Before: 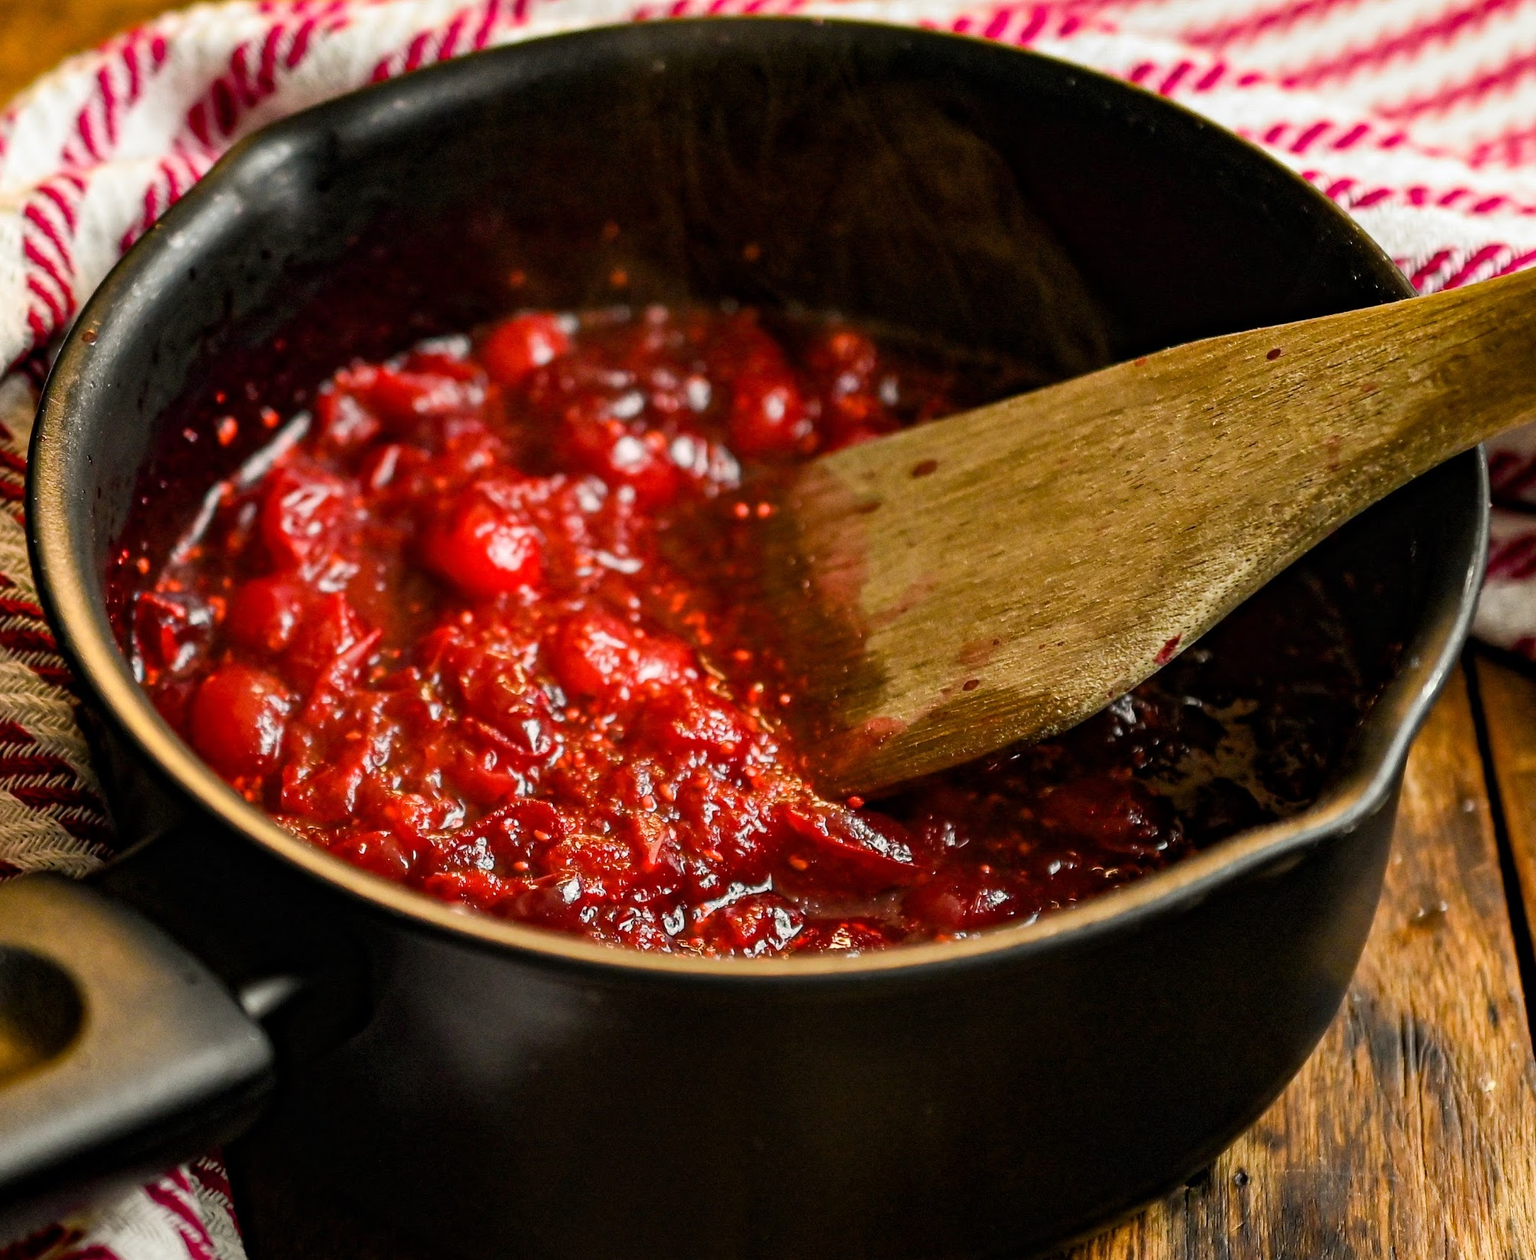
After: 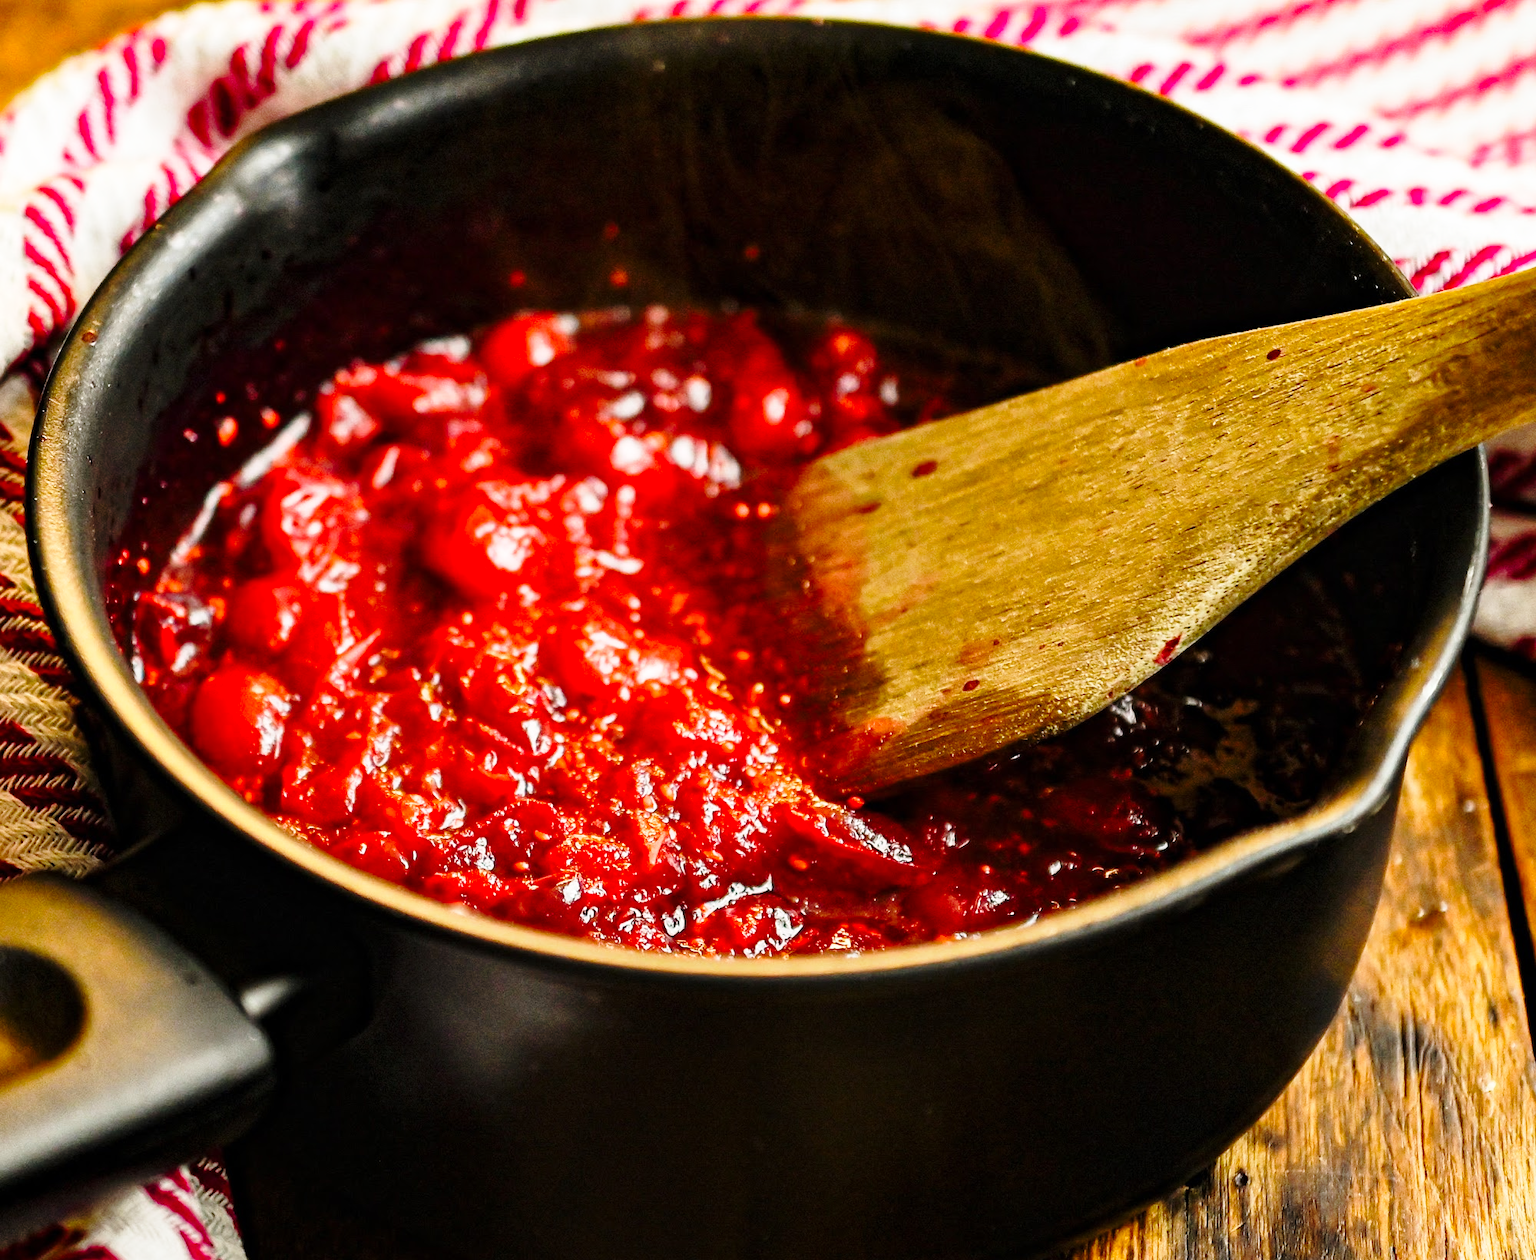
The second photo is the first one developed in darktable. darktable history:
color zones: curves: ch1 [(0, 0.523) (0.143, 0.545) (0.286, 0.52) (0.429, 0.506) (0.571, 0.503) (0.714, 0.503) (0.857, 0.508) (1, 0.523)]
base curve: curves: ch0 [(0, 0) (0.028, 0.03) (0.121, 0.232) (0.46, 0.748) (0.859, 0.968) (1, 1)], preserve colors none
